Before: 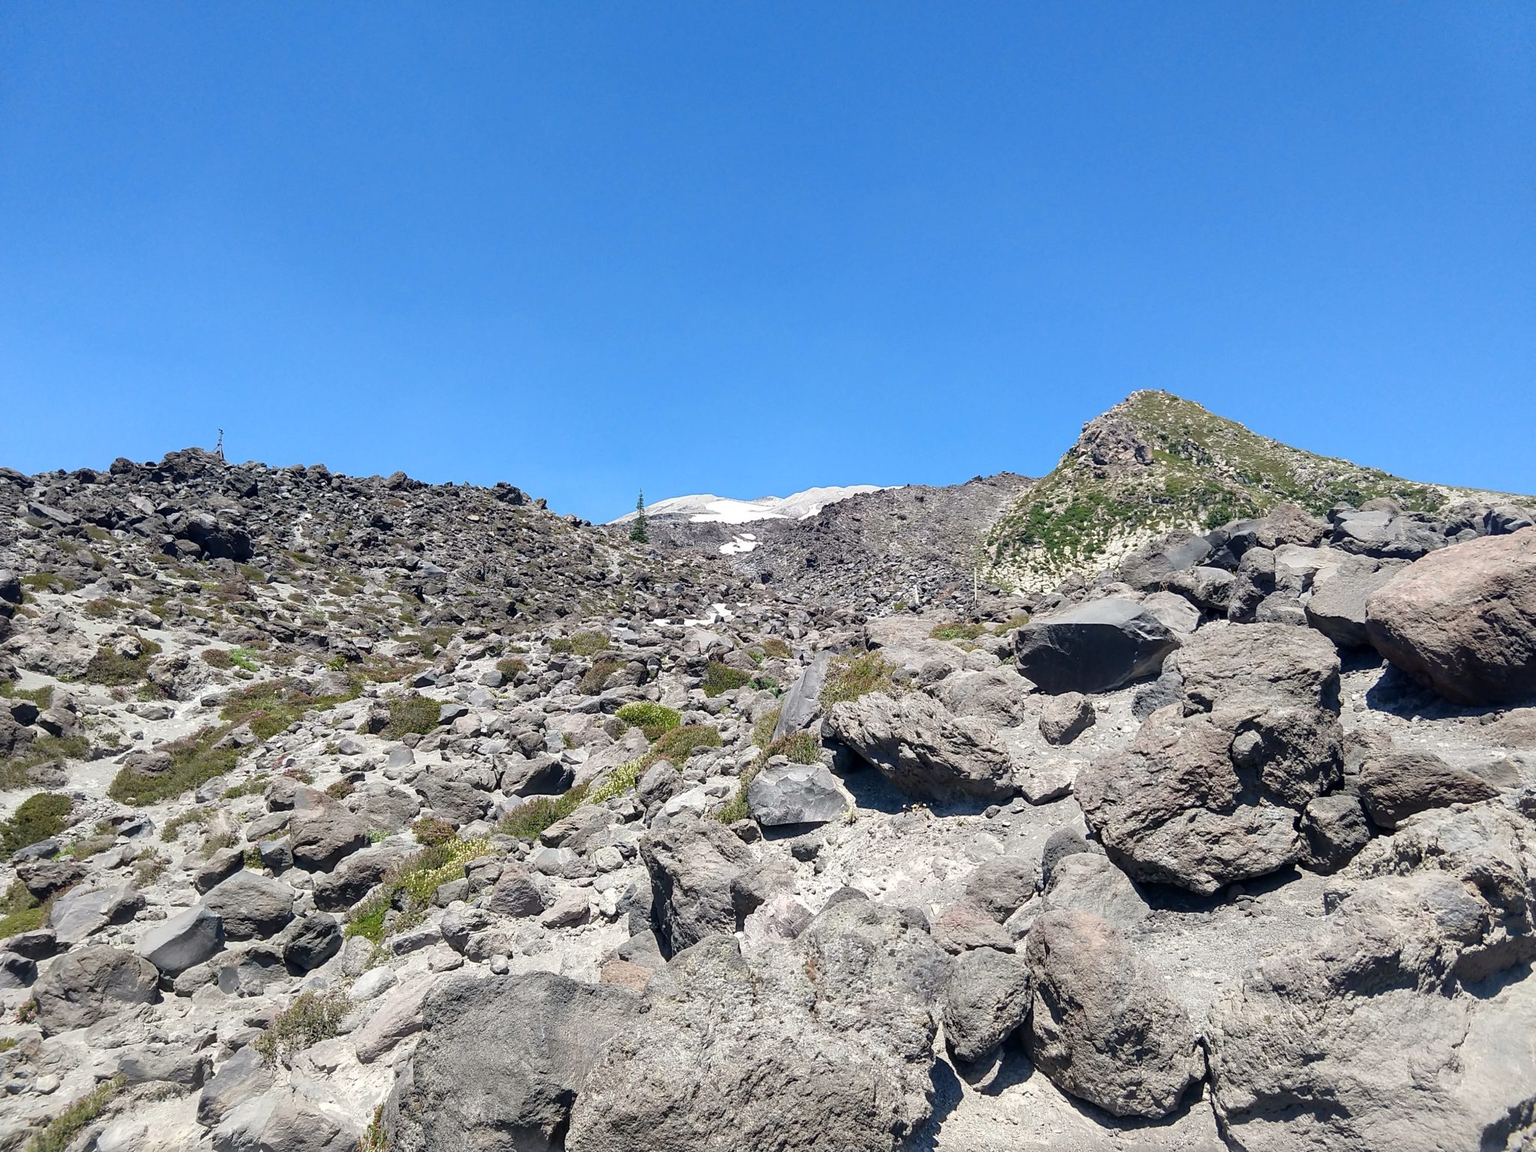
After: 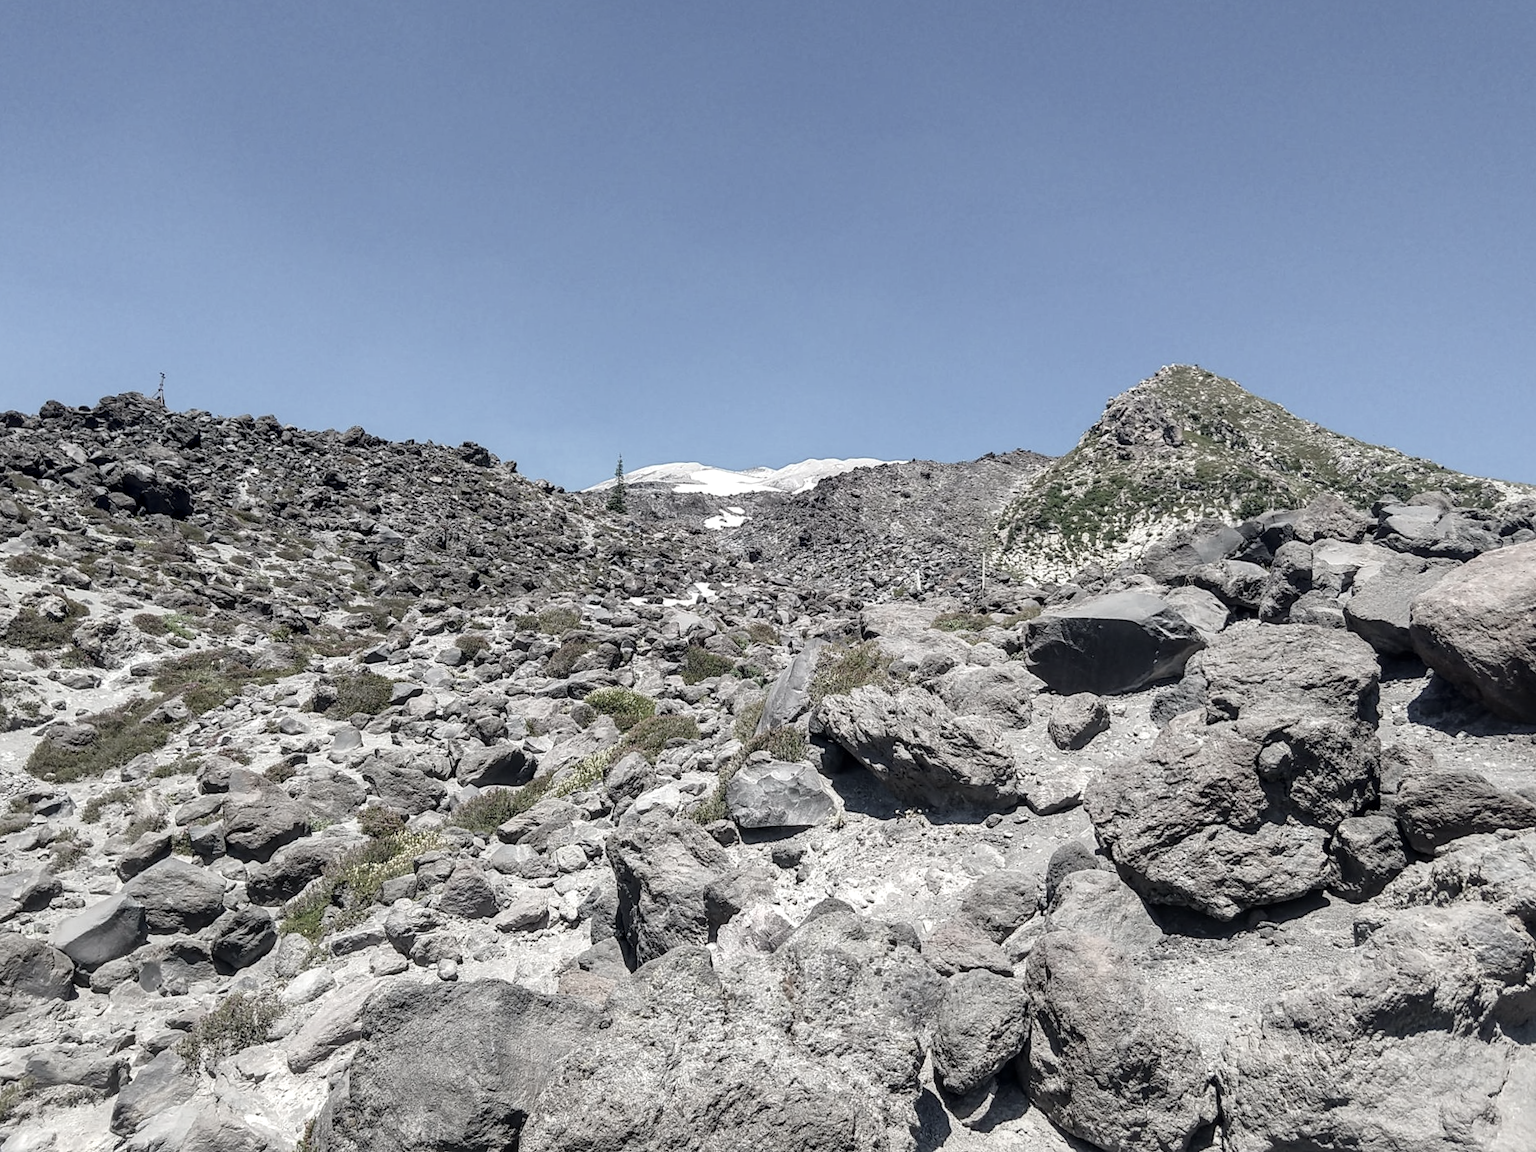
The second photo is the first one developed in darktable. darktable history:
crop and rotate: angle -1.96°, left 3.097%, top 4.154%, right 1.586%, bottom 0.529%
color zones: curves: ch1 [(0, 0.153) (0.143, 0.15) (0.286, 0.151) (0.429, 0.152) (0.571, 0.152) (0.714, 0.151) (0.857, 0.151) (1, 0.153)]
contrast brightness saturation: saturation 0.5
local contrast: on, module defaults
